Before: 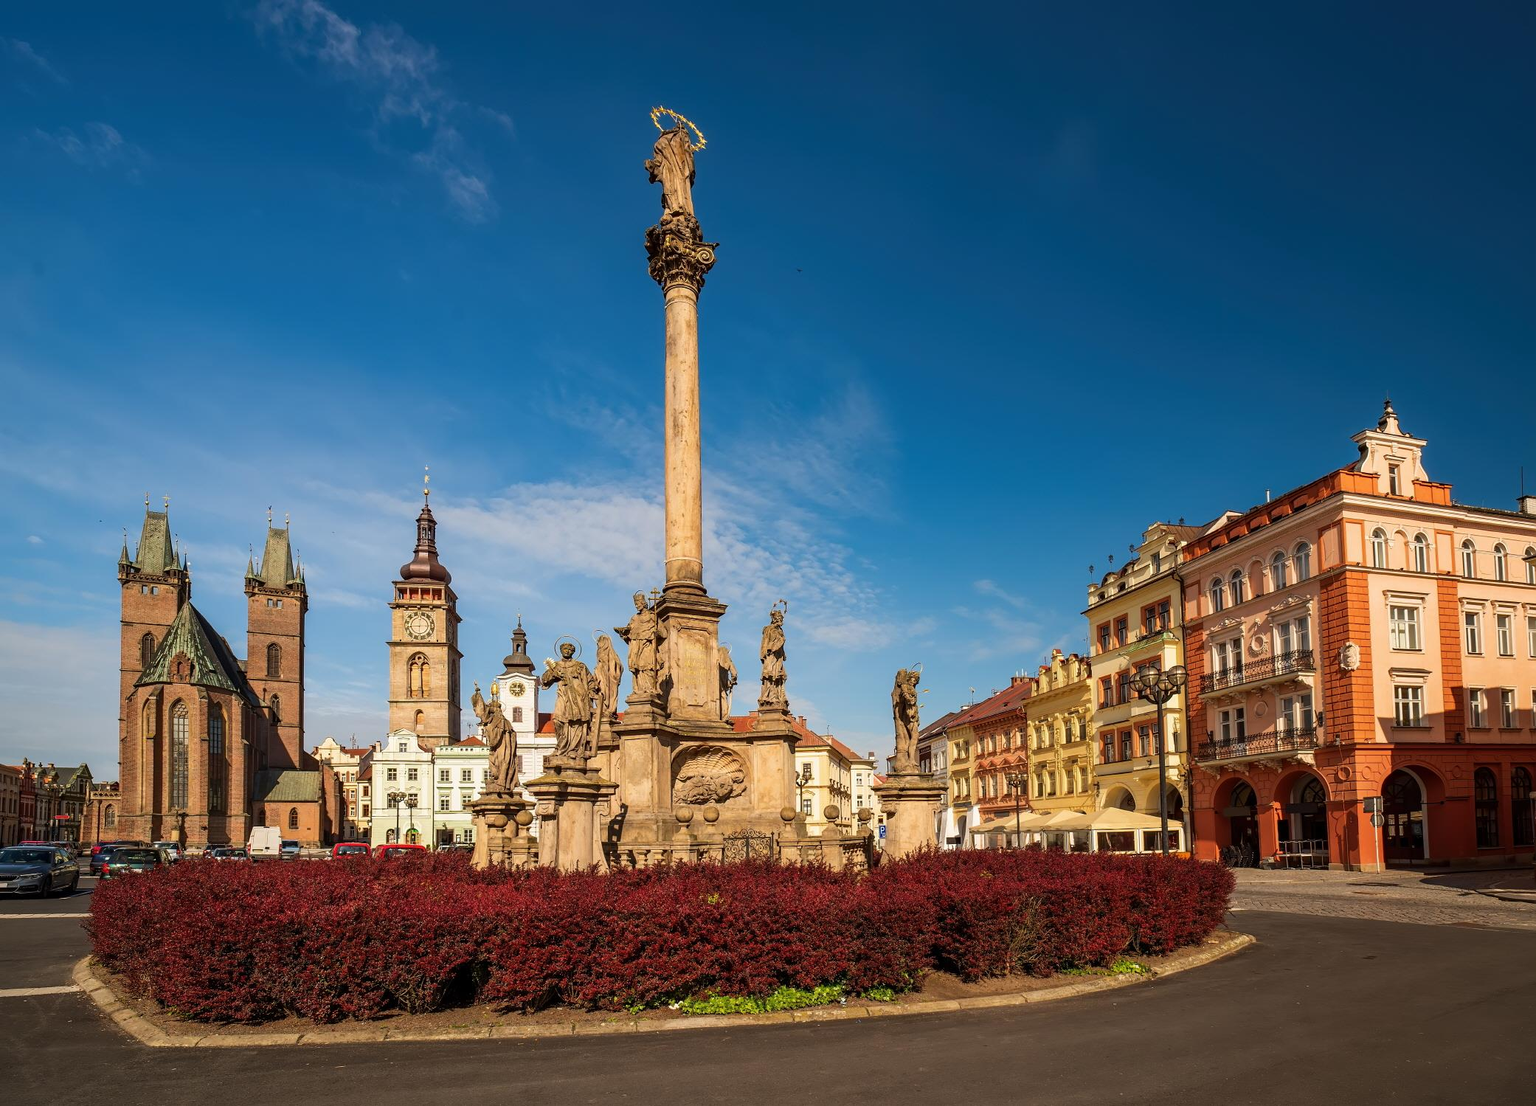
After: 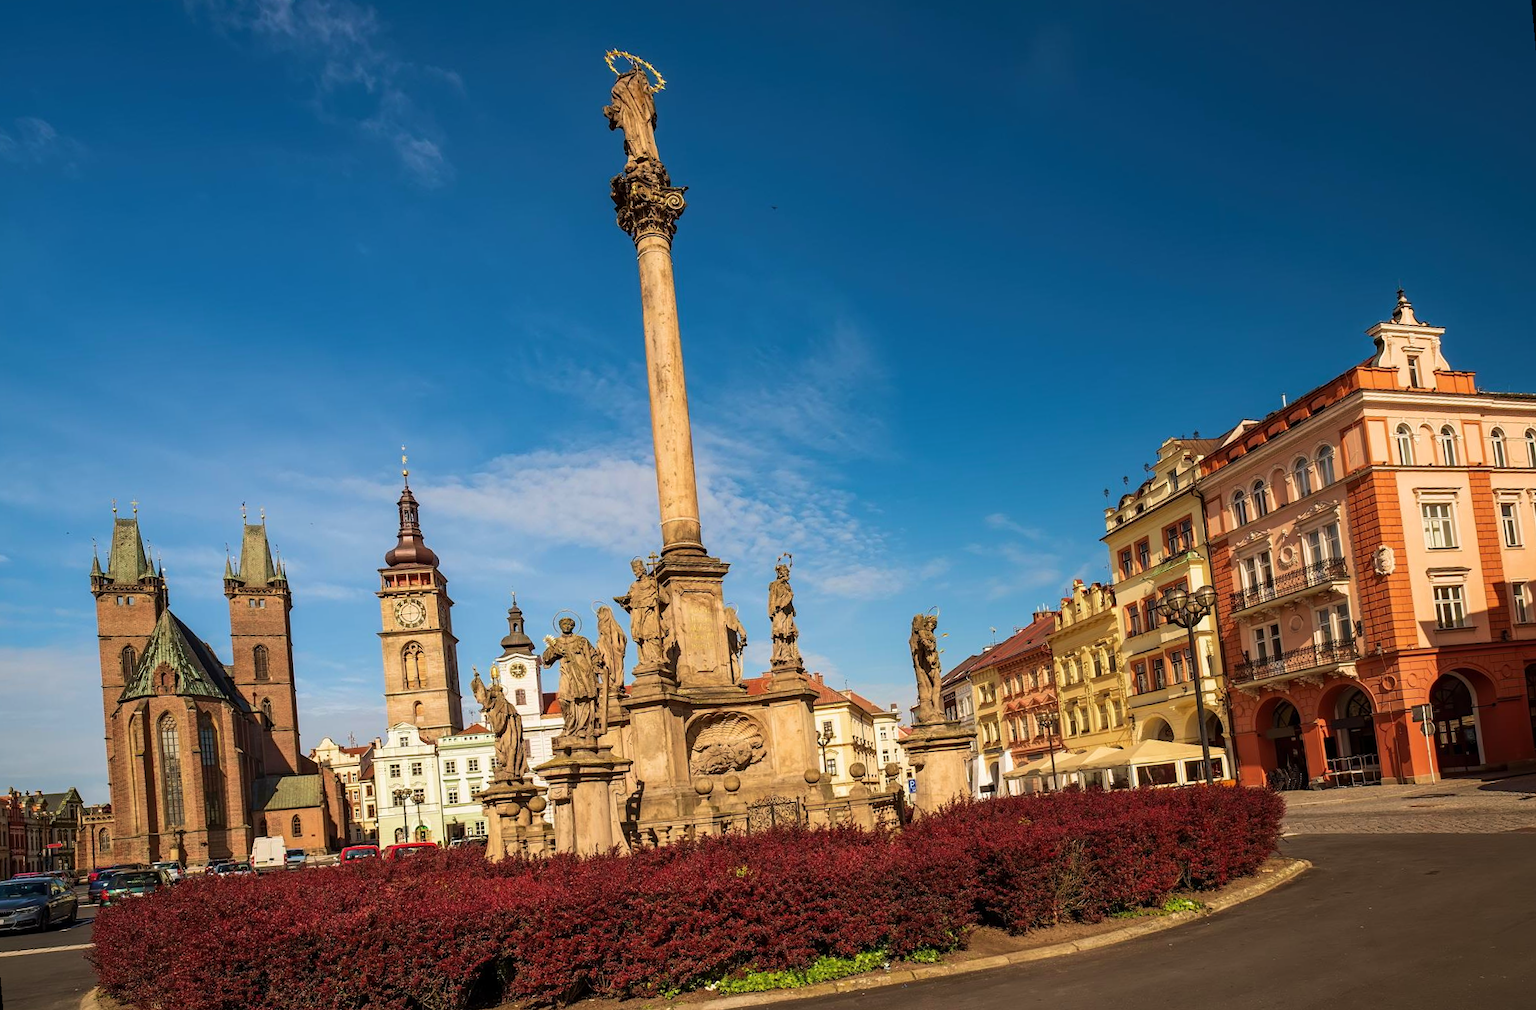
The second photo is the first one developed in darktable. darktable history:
velvia: on, module defaults
rotate and perspective: rotation -5°, crop left 0.05, crop right 0.952, crop top 0.11, crop bottom 0.89
